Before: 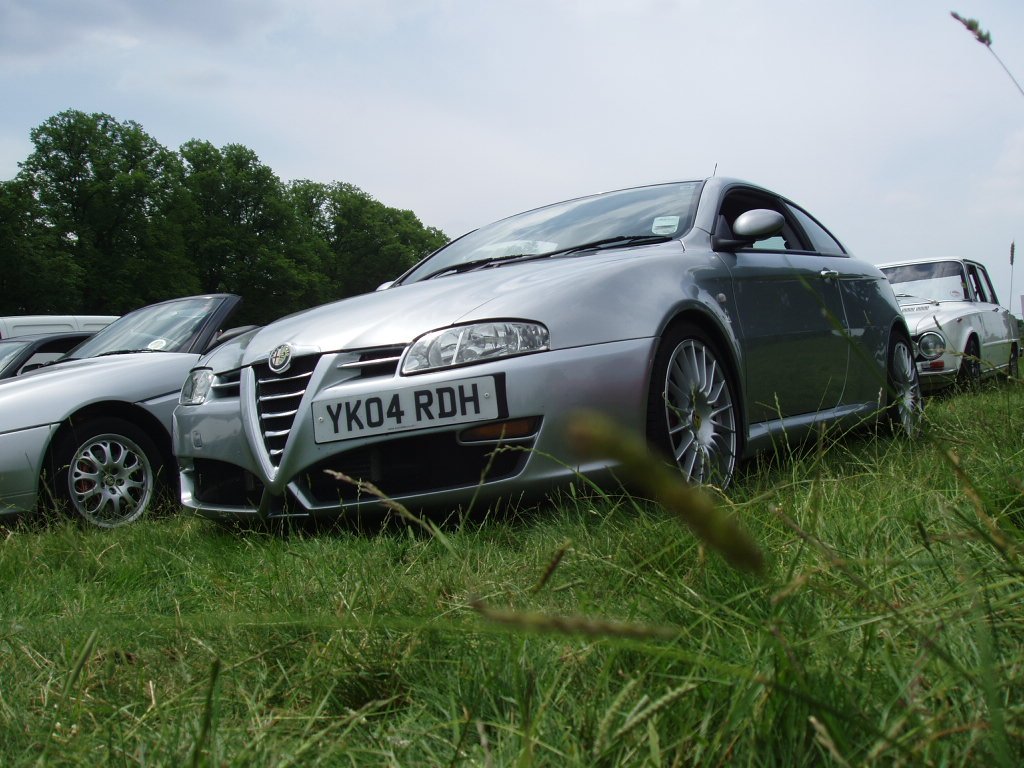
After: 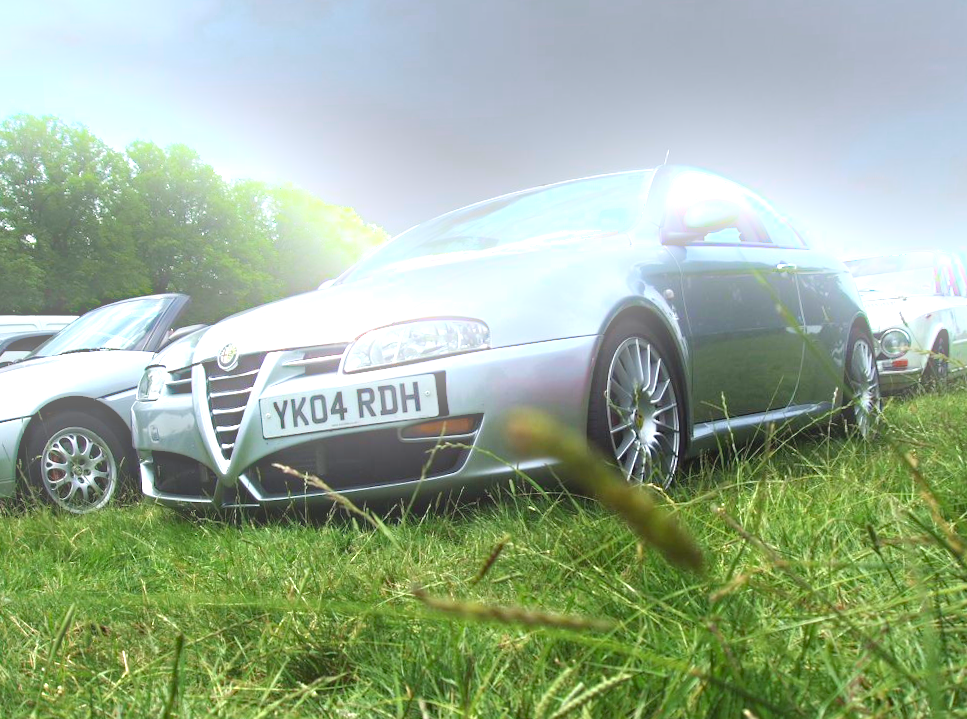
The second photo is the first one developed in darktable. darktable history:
exposure: black level correction 0, exposure 1.675 EV, compensate exposure bias true, compensate highlight preservation false
rotate and perspective: rotation 0.062°, lens shift (vertical) 0.115, lens shift (horizontal) -0.133, crop left 0.047, crop right 0.94, crop top 0.061, crop bottom 0.94
base curve: curves: ch0 [(0, 0) (0.303, 0.277) (1, 1)]
haze removal: strength 0.29, distance 0.25, compatibility mode true, adaptive false
bloom: on, module defaults
